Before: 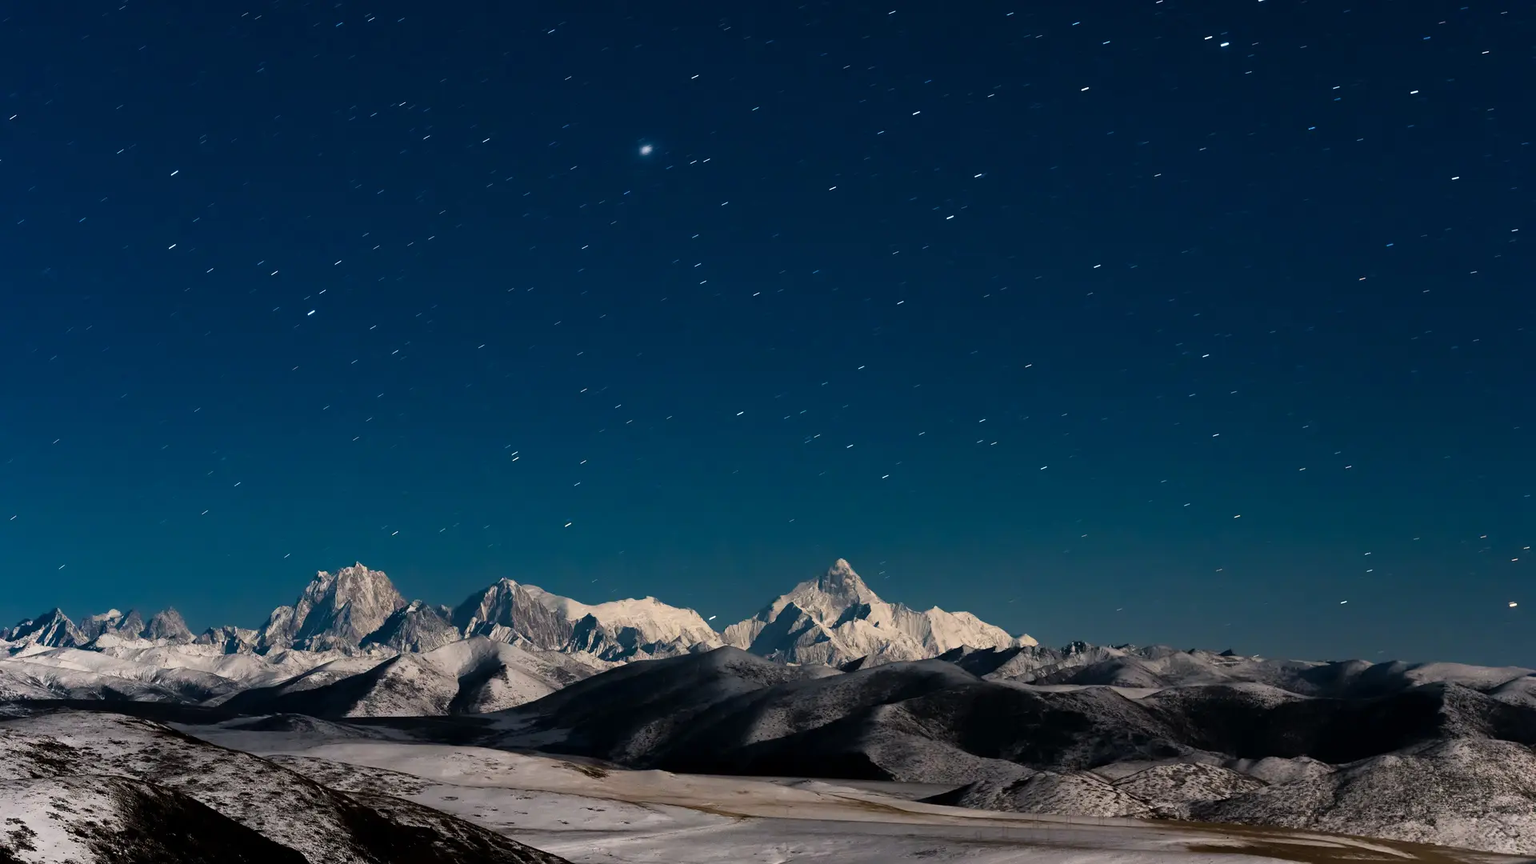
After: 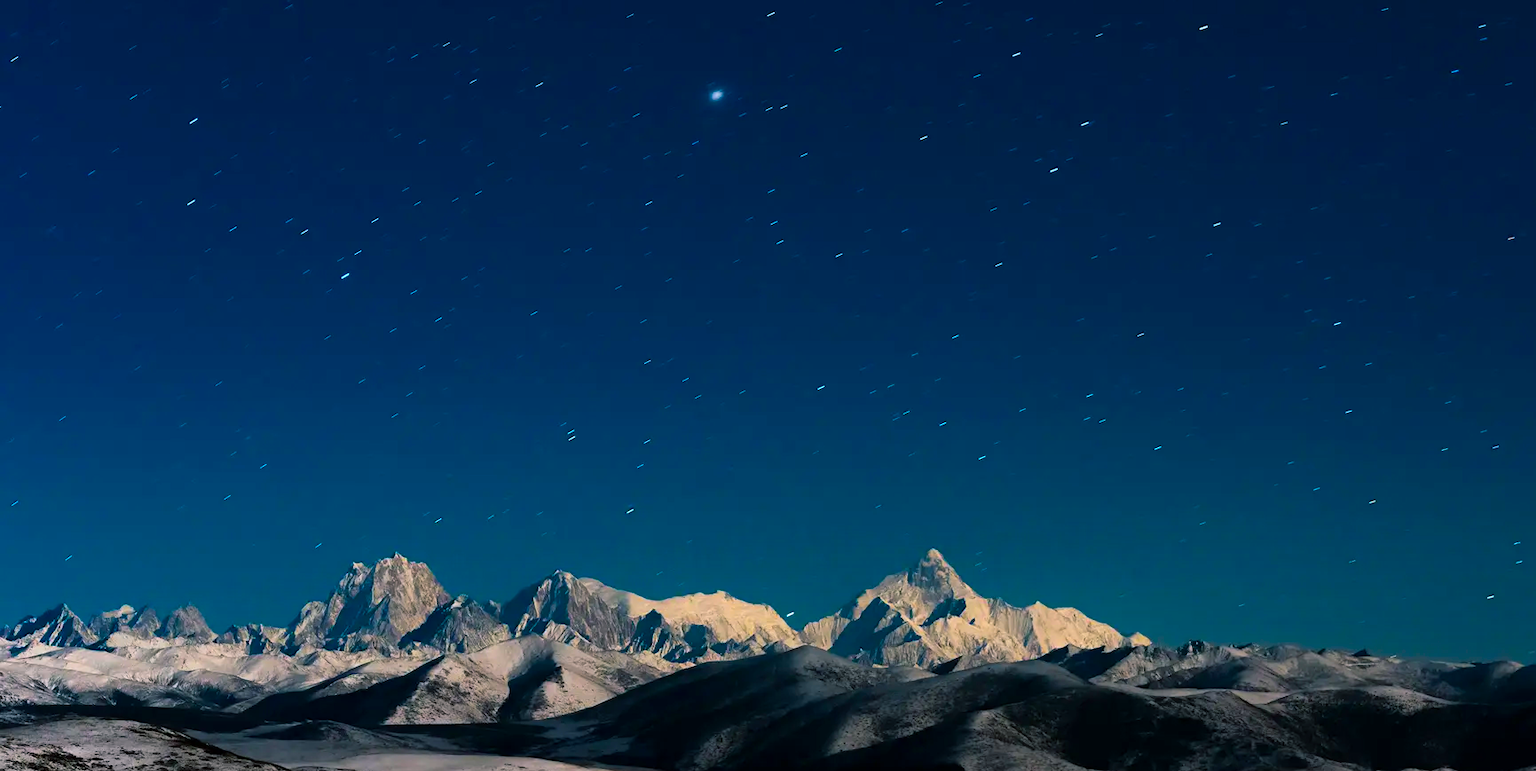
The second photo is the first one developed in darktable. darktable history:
color balance rgb: shadows lift › luminance -7.656%, shadows lift › chroma 2.265%, shadows lift › hue 200.55°, power › chroma 0.482%, power › hue 214.83°, linear chroma grading › global chroma 15.322%, perceptual saturation grading › global saturation 60.55%, perceptual saturation grading › highlights 19.436%, perceptual saturation grading › shadows -49.605%, global vibrance 20%
crop: top 7.442%, right 9.797%, bottom 11.953%
